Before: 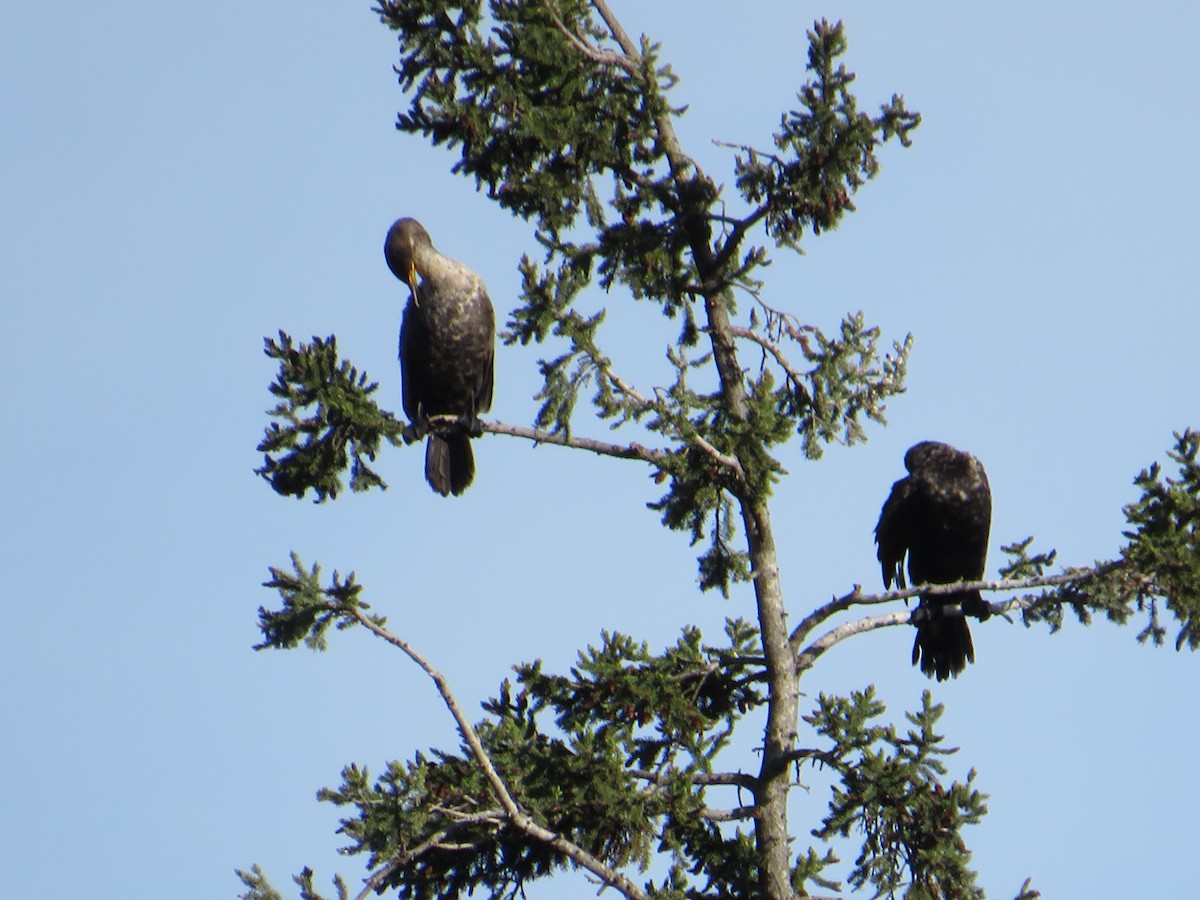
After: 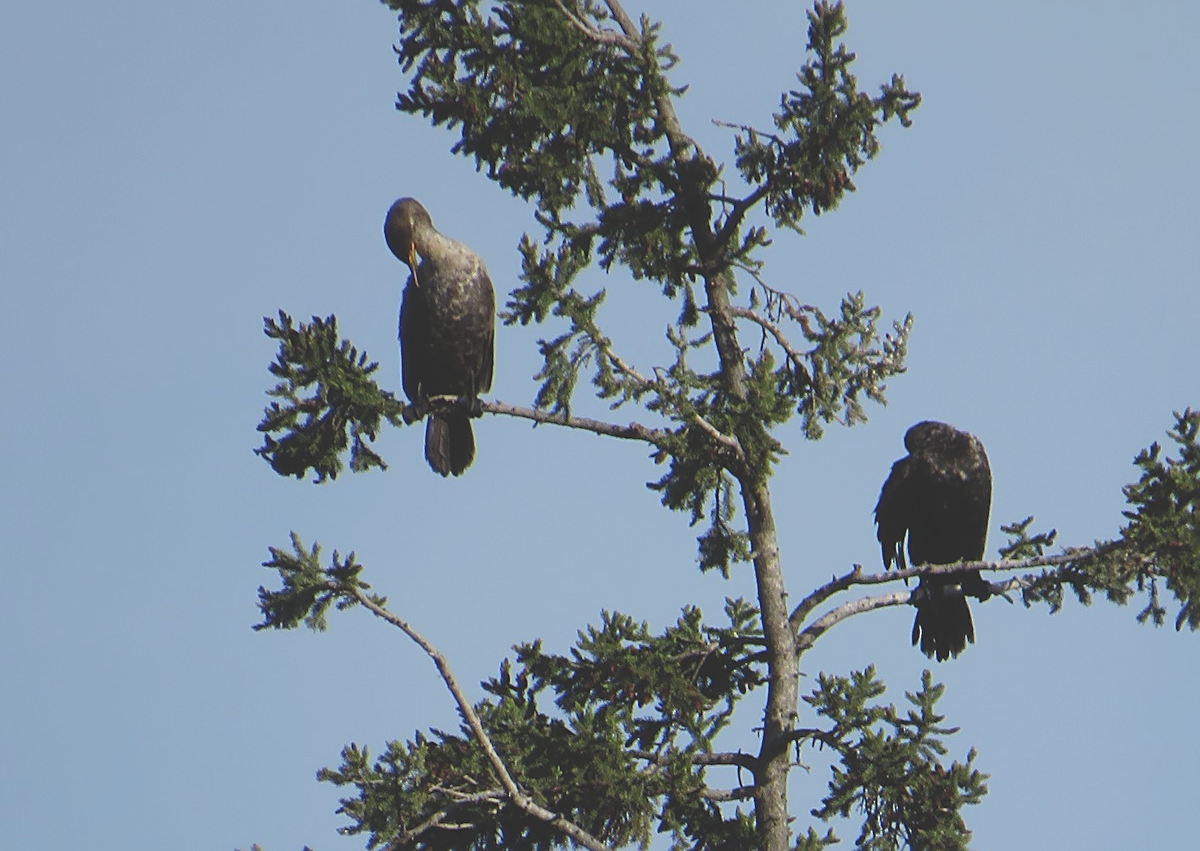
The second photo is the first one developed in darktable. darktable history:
crop and rotate: top 2.331%, bottom 3.112%
exposure: black level correction -0.038, exposure -0.495 EV, compensate highlight preservation false
sharpen: on, module defaults
